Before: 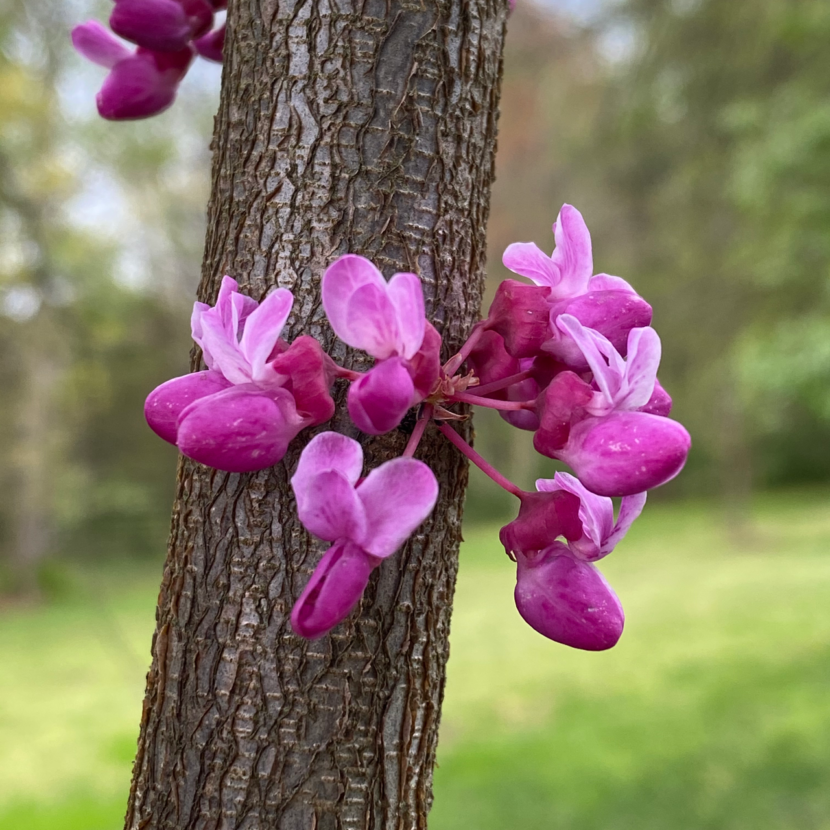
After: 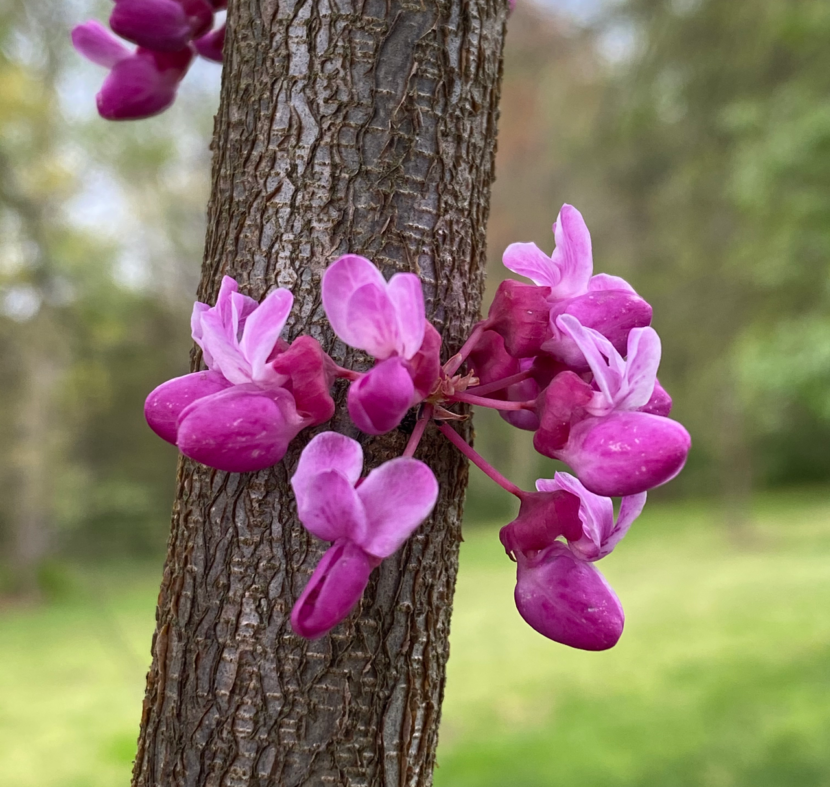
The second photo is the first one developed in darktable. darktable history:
crop and rotate: top 0.009%, bottom 5.11%
